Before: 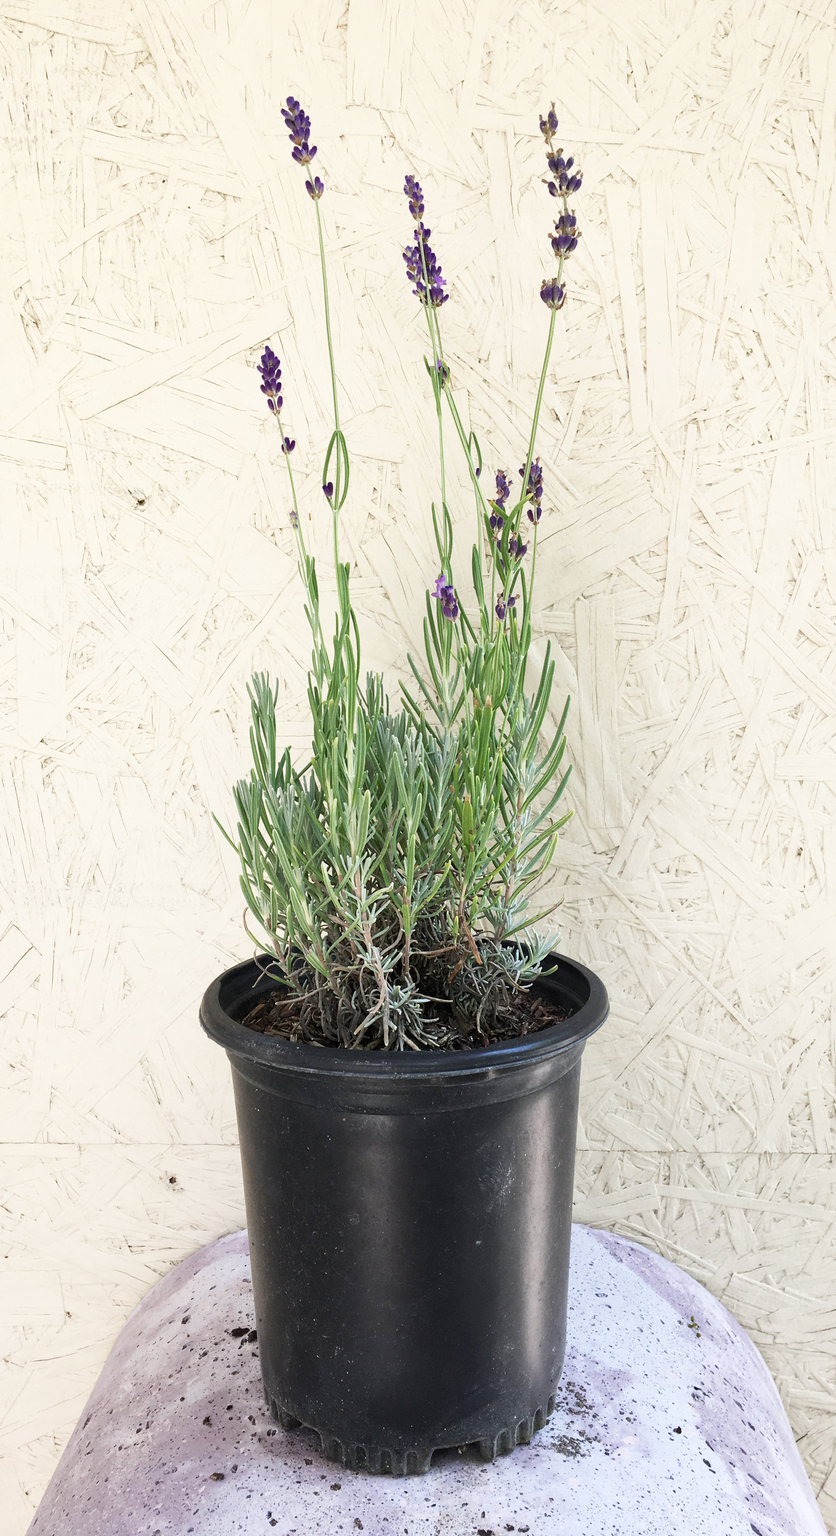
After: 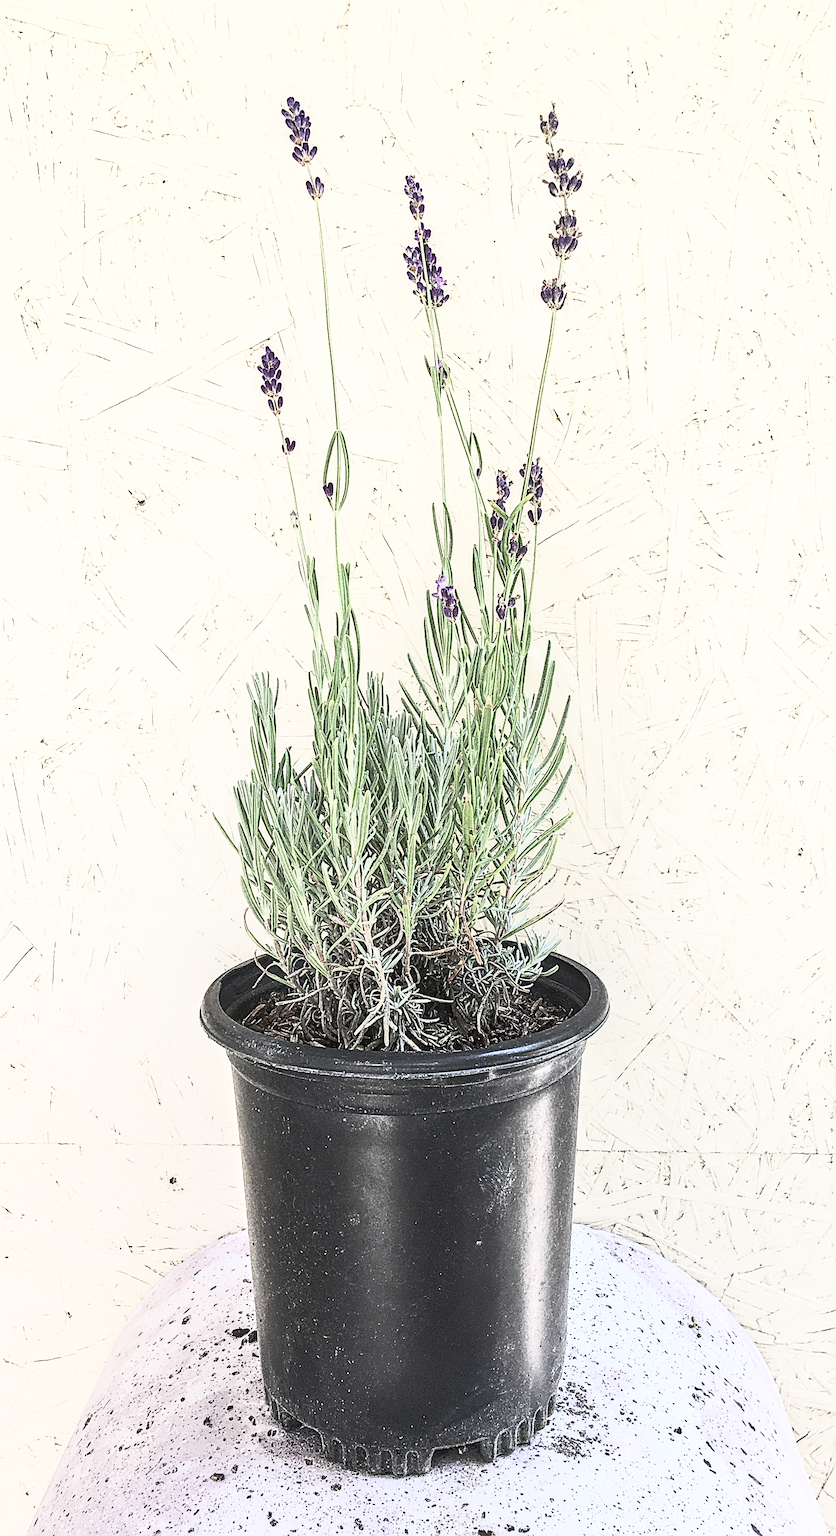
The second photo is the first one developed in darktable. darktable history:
contrast brightness saturation: contrast 0.57, brightness 0.57, saturation -0.34
local contrast: on, module defaults
sharpen: radius 3.158, amount 1.731
